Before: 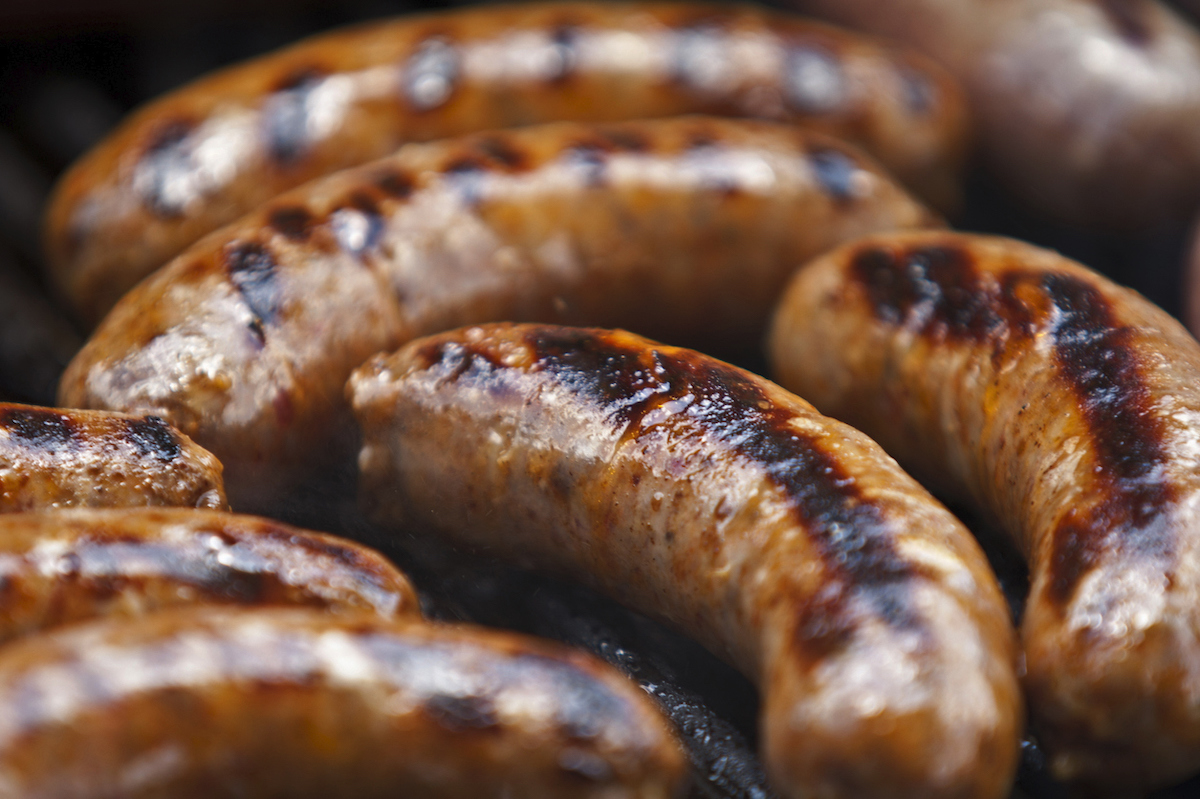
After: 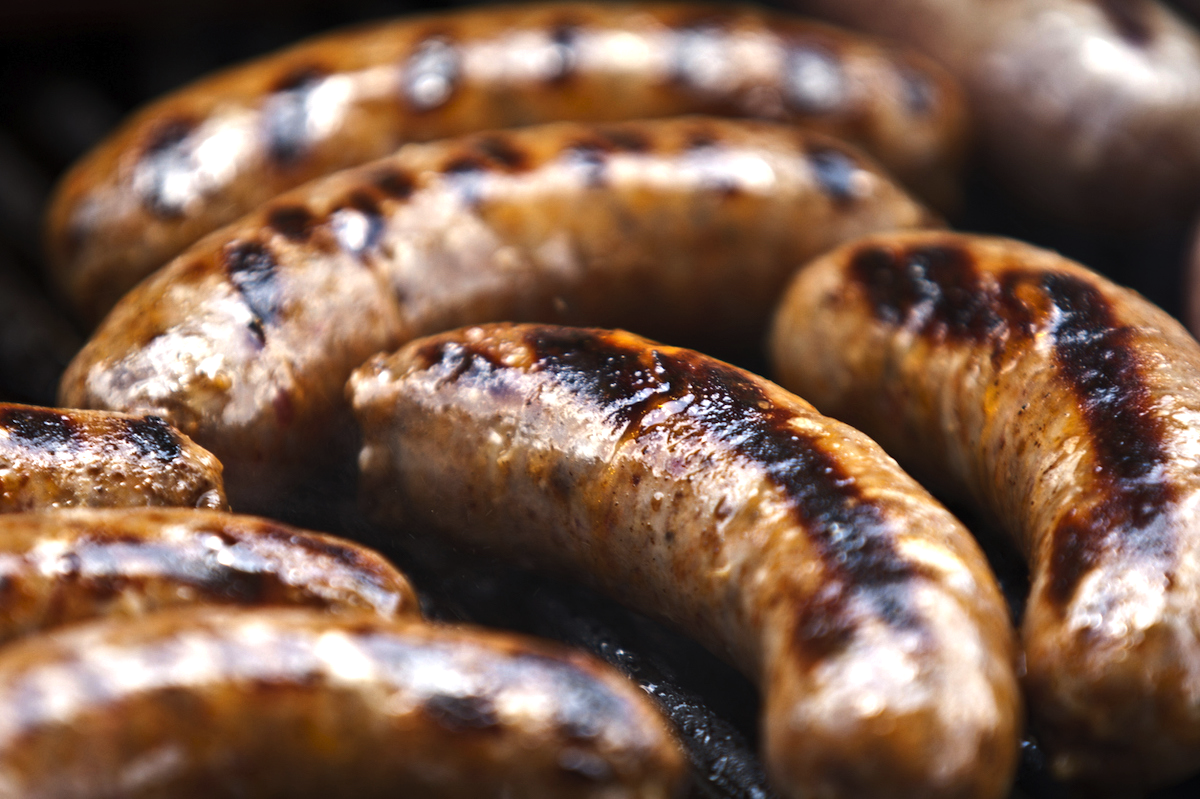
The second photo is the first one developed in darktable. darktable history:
tone equalizer: -8 EV -0.74 EV, -7 EV -0.722 EV, -6 EV -0.573 EV, -5 EV -0.375 EV, -3 EV 0.378 EV, -2 EV 0.6 EV, -1 EV 0.694 EV, +0 EV 0.768 EV, edges refinement/feathering 500, mask exposure compensation -1.57 EV, preserve details no
